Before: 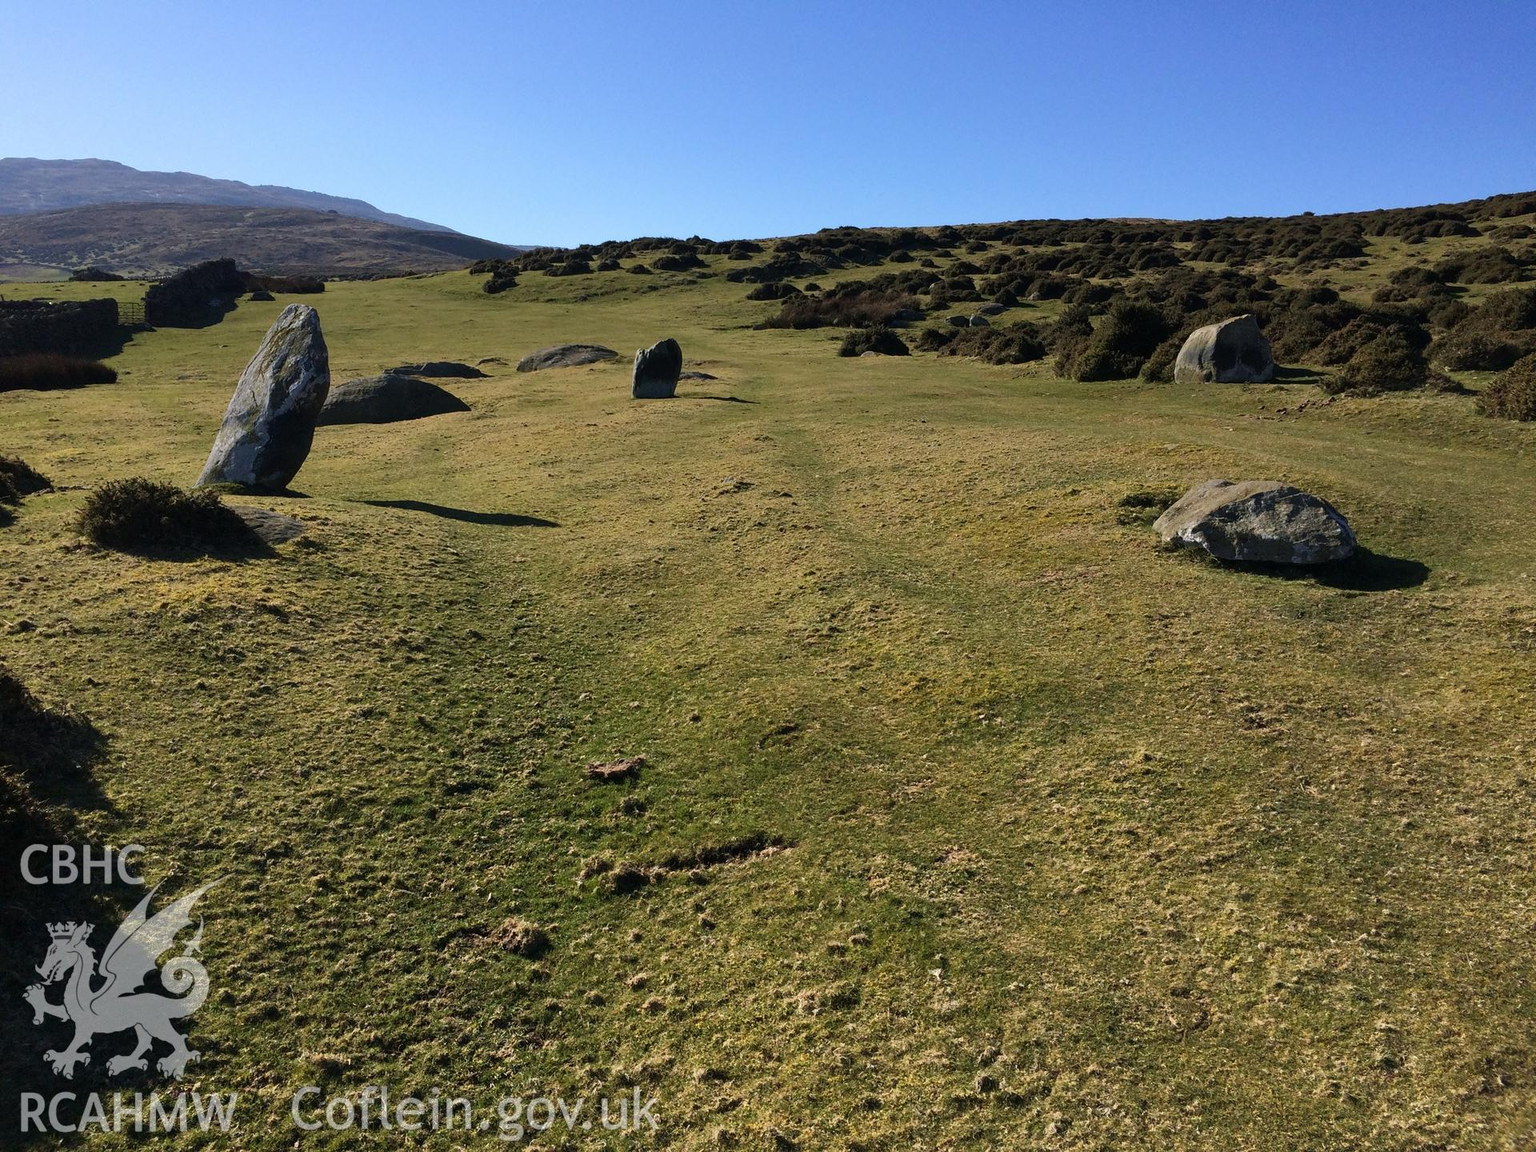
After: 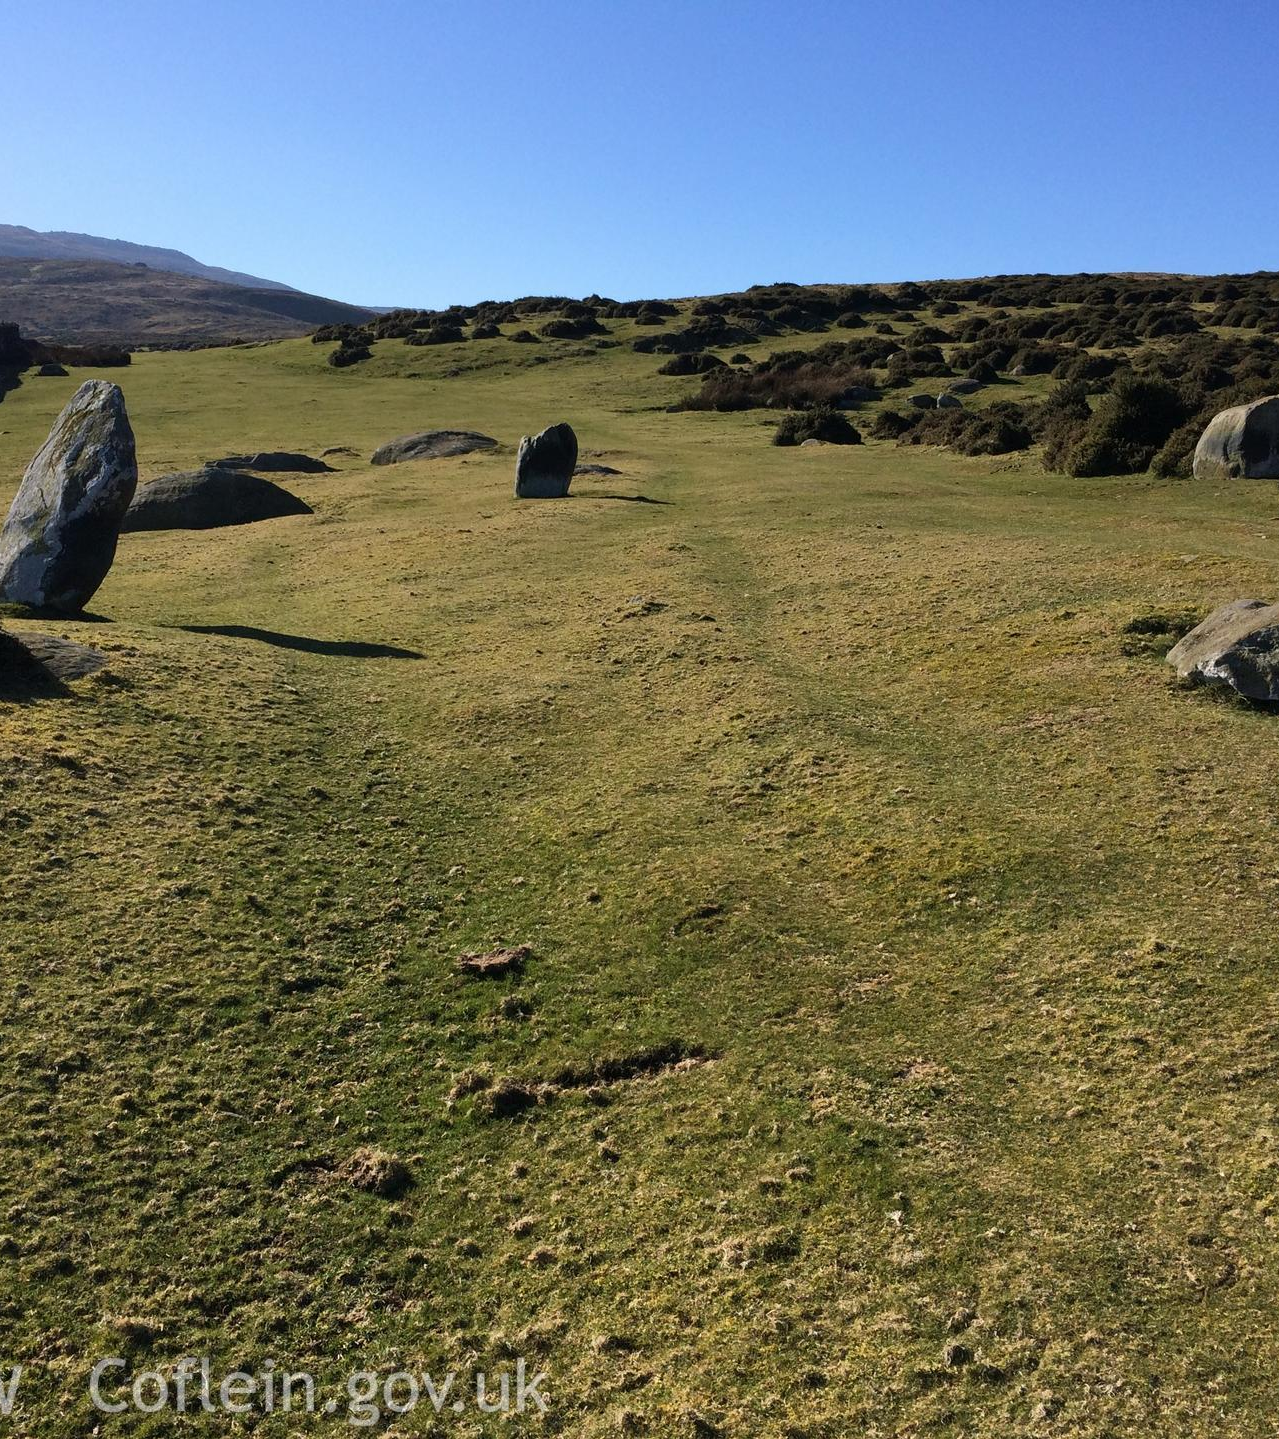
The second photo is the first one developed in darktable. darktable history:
crop and rotate: left 14.372%, right 18.992%
